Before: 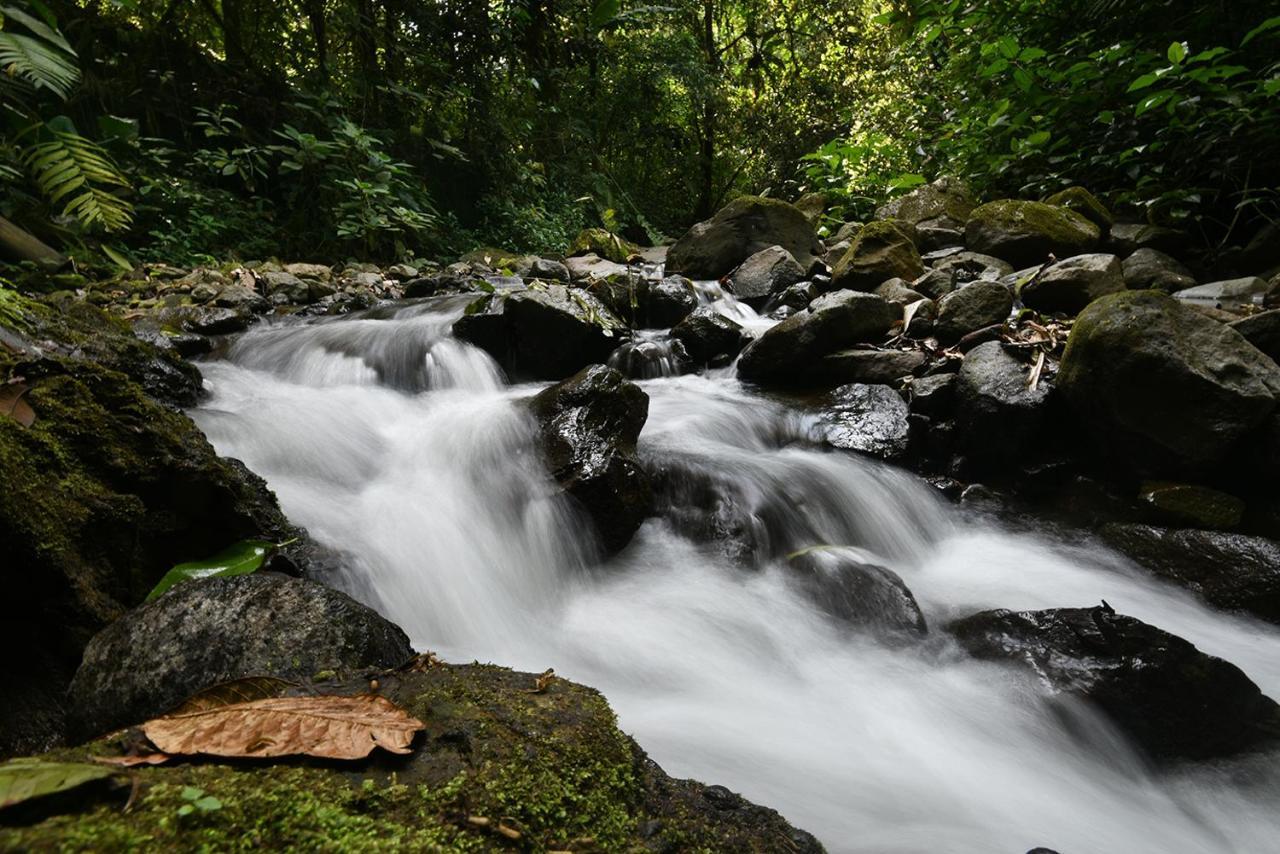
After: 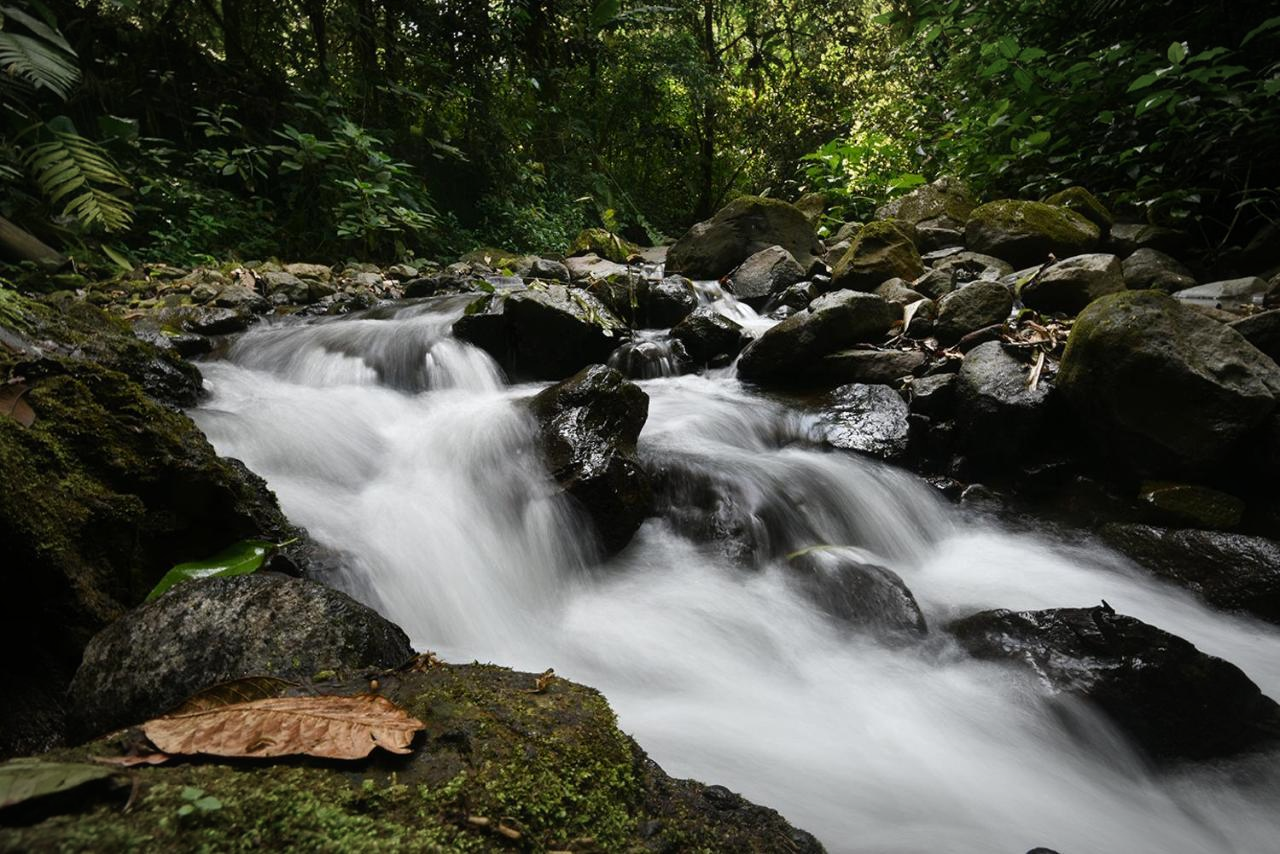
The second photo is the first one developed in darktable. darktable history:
tone equalizer: on, module defaults
vignetting: fall-off radius 69.21%, automatic ratio true
contrast equalizer: y [[0.5, 0.5, 0.544, 0.569, 0.5, 0.5], [0.5 ×6], [0.5 ×6], [0 ×6], [0 ×6]], mix -0.219
